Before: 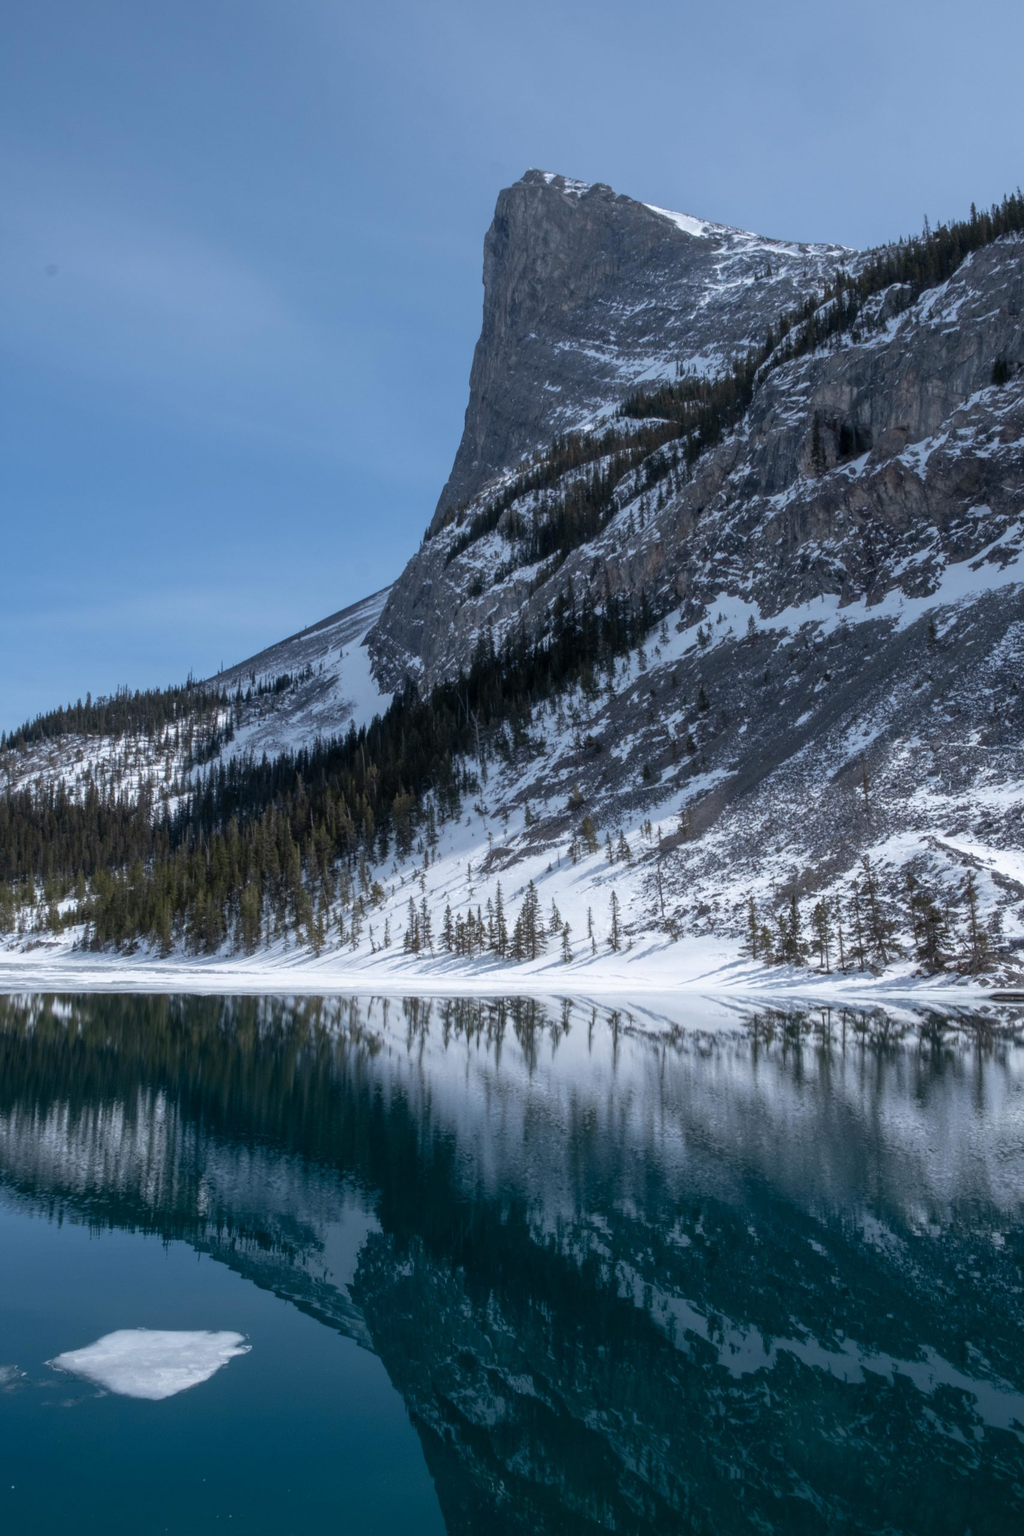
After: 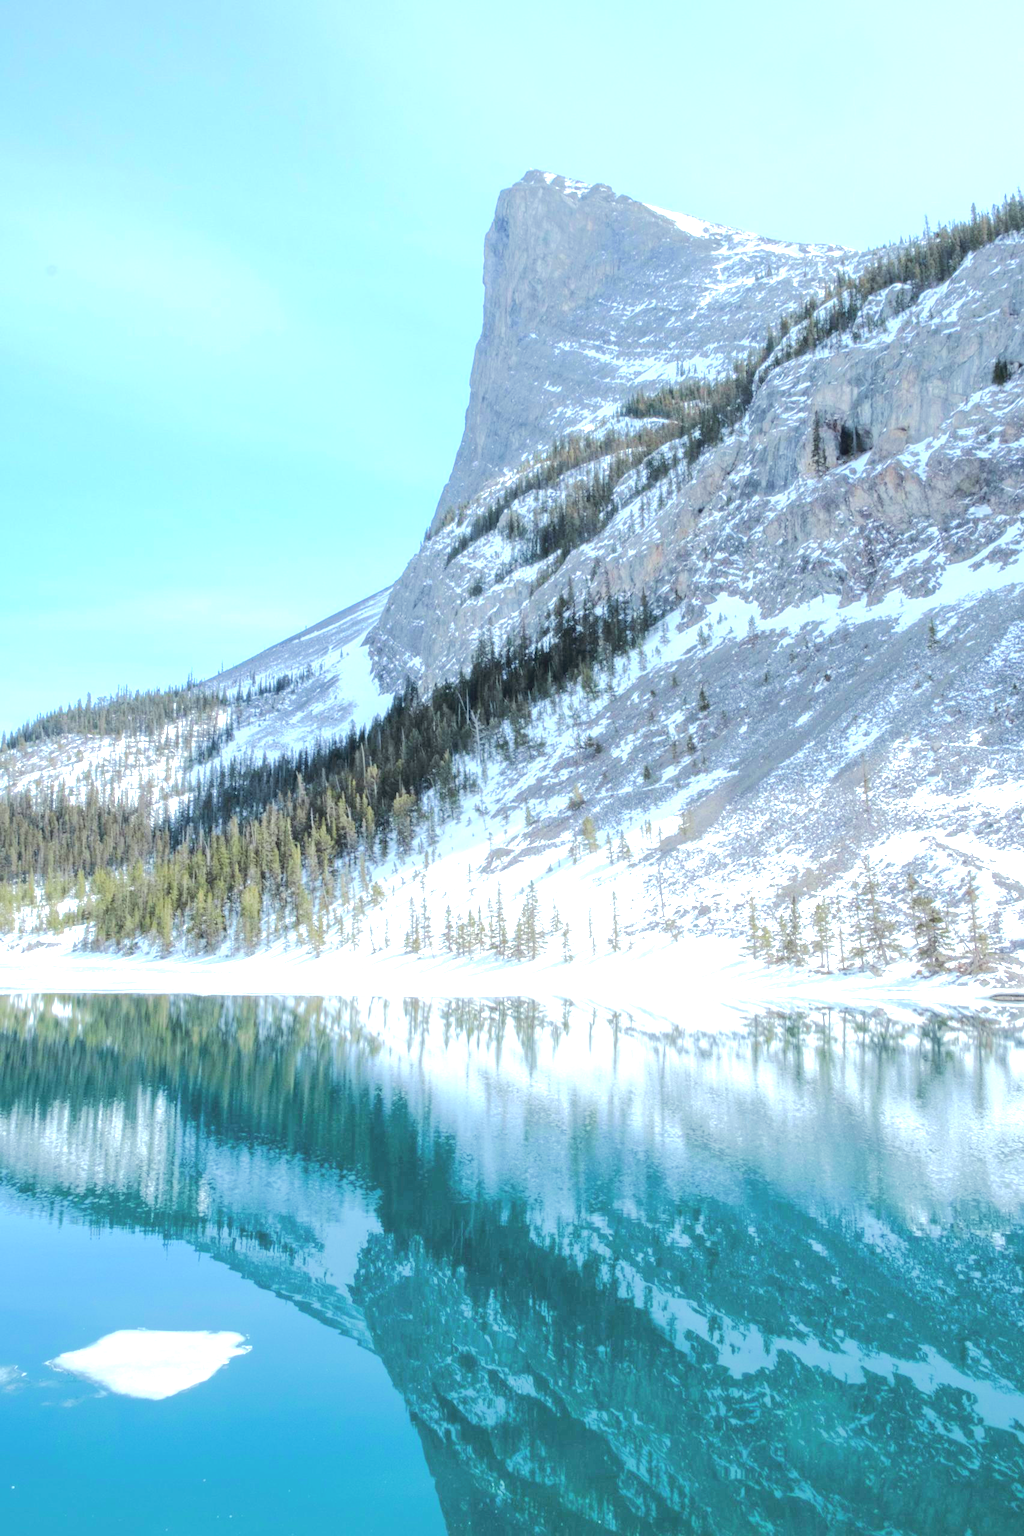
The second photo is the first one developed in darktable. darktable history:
tone equalizer: -7 EV 0.152 EV, -6 EV 0.639 EV, -5 EV 1.18 EV, -4 EV 1.35 EV, -3 EV 1.16 EV, -2 EV 0.6 EV, -1 EV 0.157 EV, edges refinement/feathering 500, mask exposure compensation -1.57 EV, preserve details no
contrast brightness saturation: contrast -0.146, brightness 0.053, saturation -0.116
exposure: exposure 1.993 EV, compensate highlight preservation false
color correction: highlights a* -4.56, highlights b* 5.05, saturation 0.961
color balance rgb: perceptual saturation grading › global saturation 0.452%, global vibrance 20%
